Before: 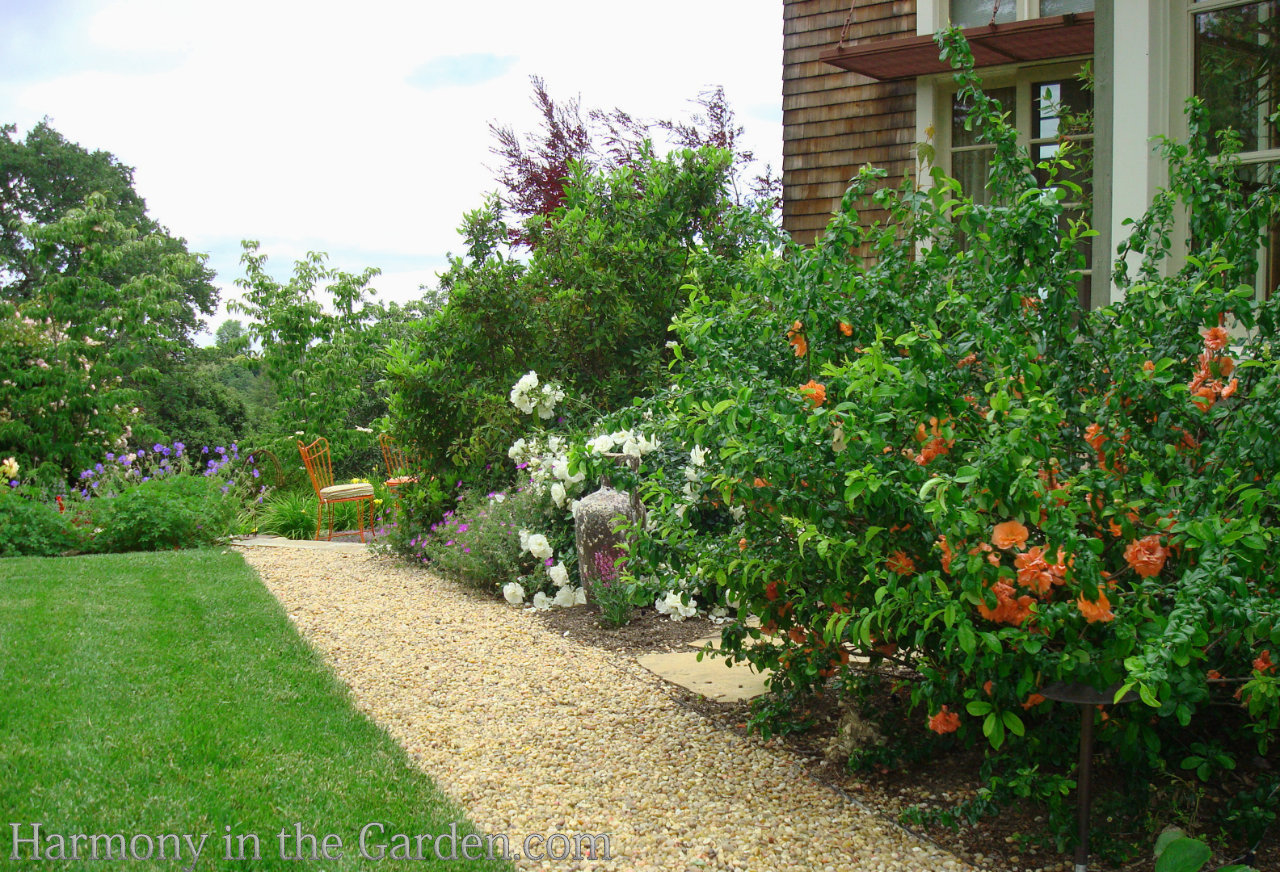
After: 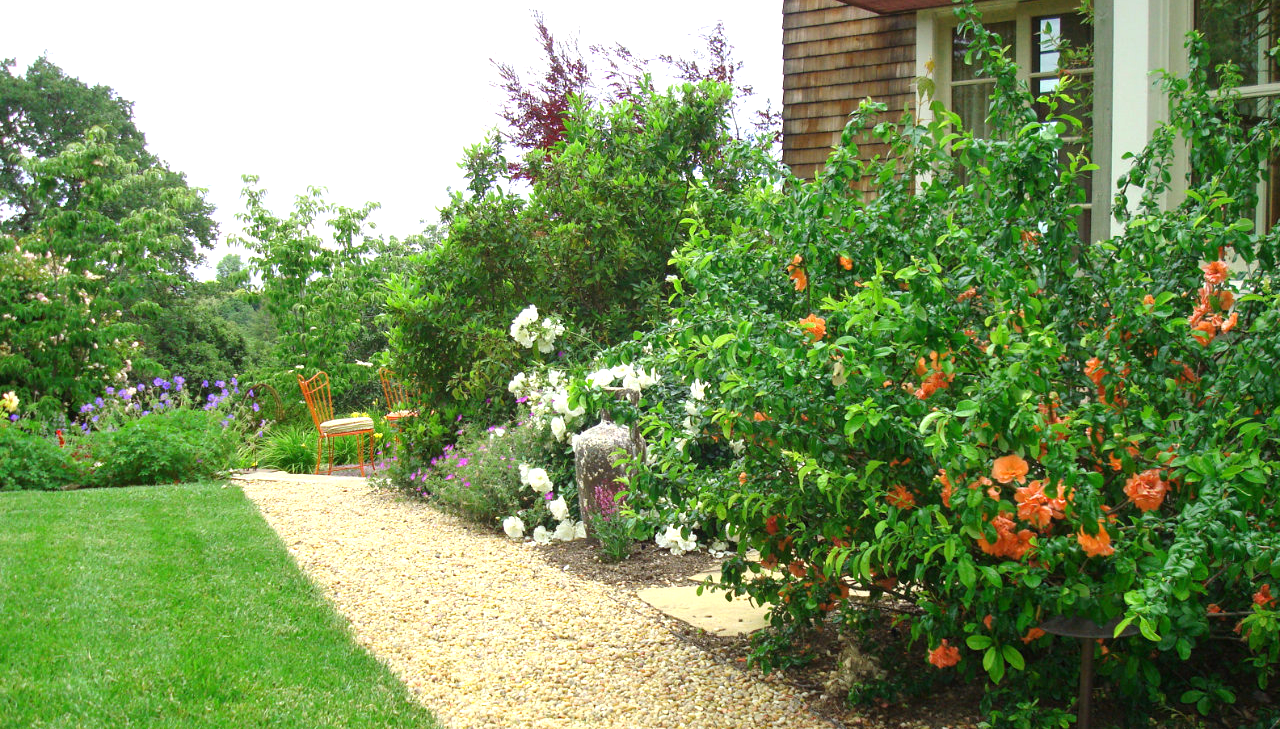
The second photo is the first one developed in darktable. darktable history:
exposure: exposure 0.636 EV, compensate highlight preservation false
color zones: curves: ch0 [(0, 0.5) (0.143, 0.5) (0.286, 0.5) (0.429, 0.5) (0.571, 0.5) (0.714, 0.476) (0.857, 0.5) (1, 0.5)]; ch2 [(0, 0.5) (0.143, 0.5) (0.286, 0.5) (0.429, 0.5) (0.571, 0.5) (0.714, 0.487) (0.857, 0.5) (1, 0.5)]
crop: top 7.625%, bottom 8.027%
